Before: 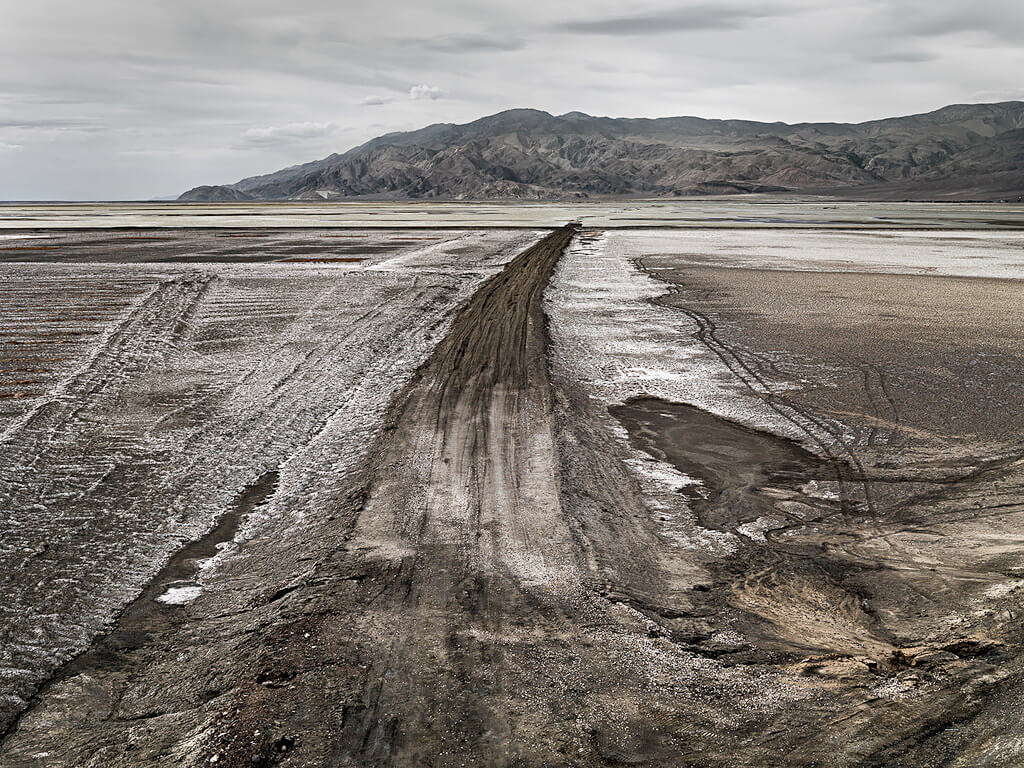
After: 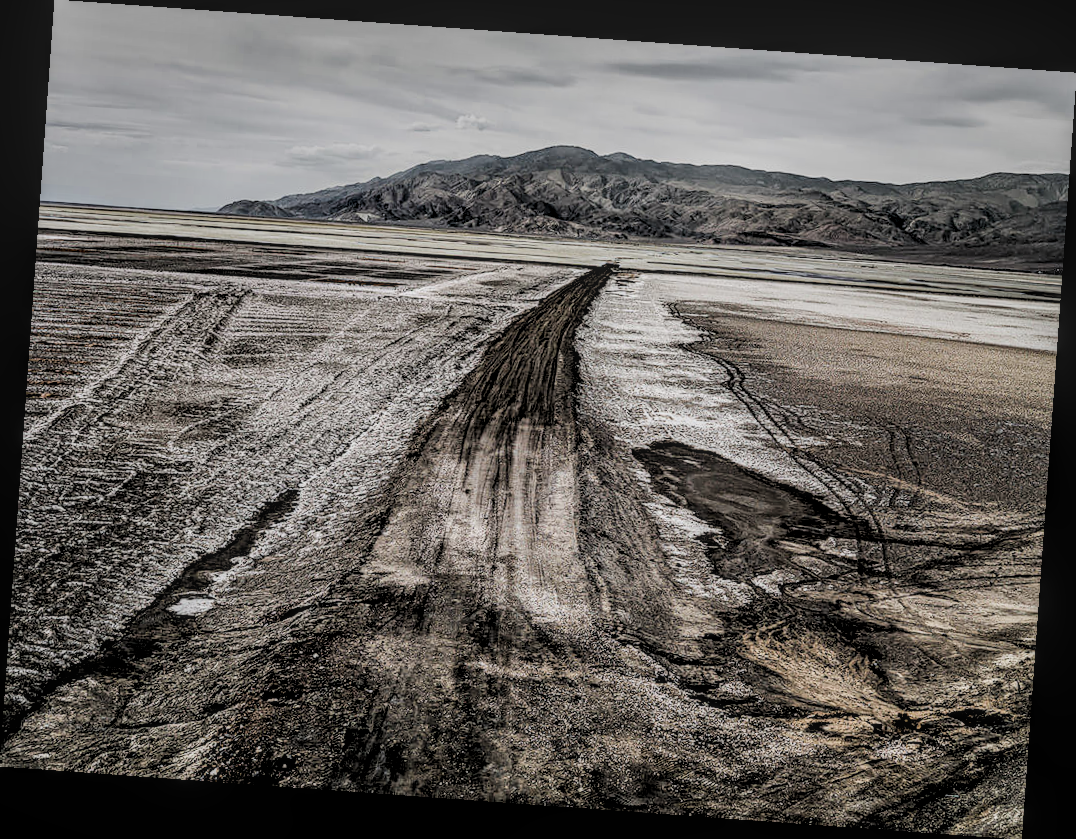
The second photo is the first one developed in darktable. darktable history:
filmic rgb: black relative exposure -4.14 EV, white relative exposure 5.1 EV, hardness 2.11, contrast 1.165
local contrast: highlights 0%, shadows 0%, detail 133%
rotate and perspective: rotation 4.1°, automatic cropping off
levels: levels [0.052, 0.496, 0.908]
